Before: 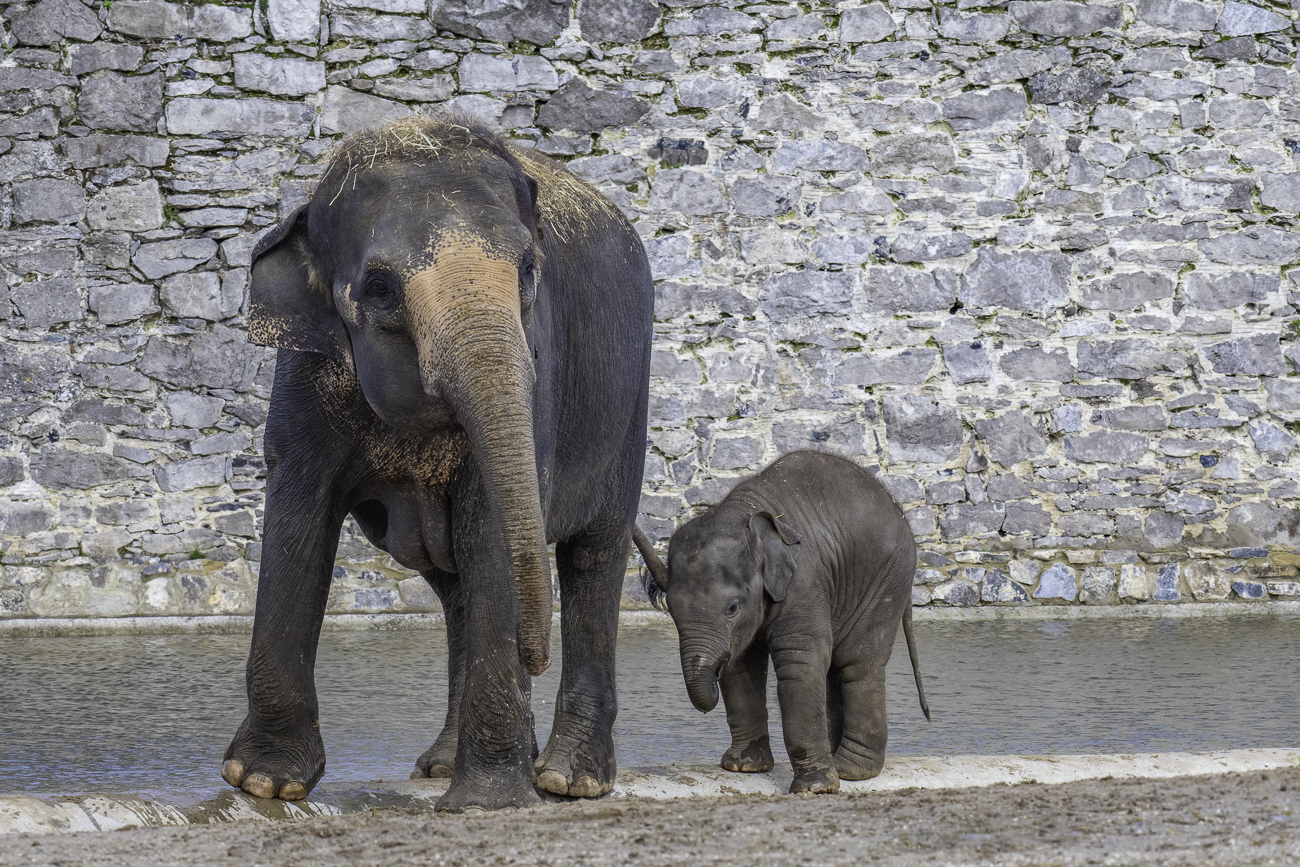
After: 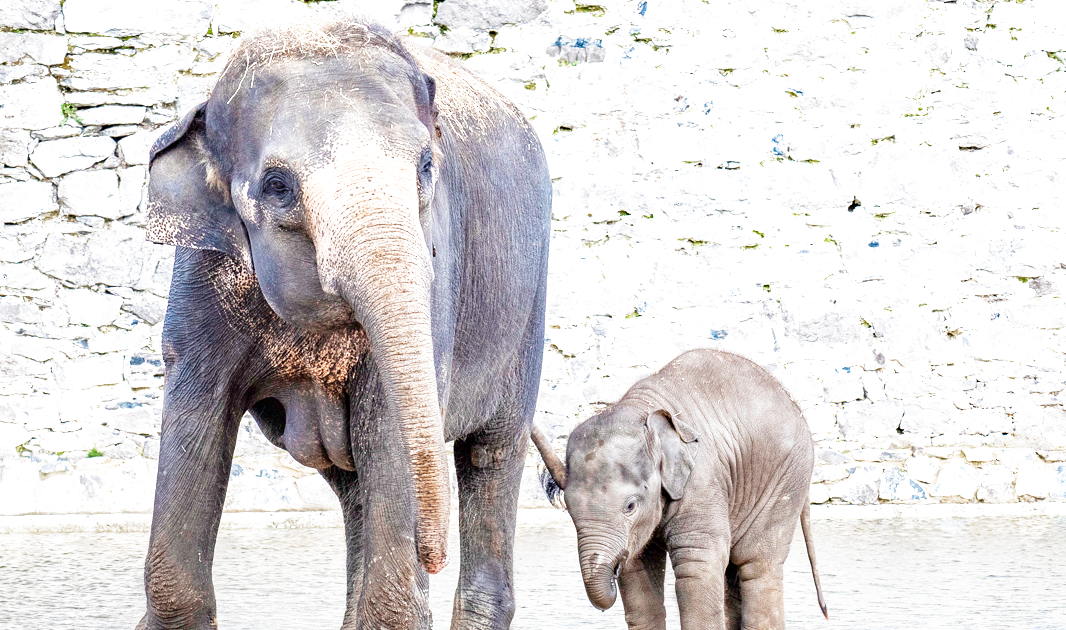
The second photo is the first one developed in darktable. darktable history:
crop: left 7.856%, top 11.836%, right 10.12%, bottom 15.387%
exposure: exposure 1 EV, compensate highlight preservation false
filmic rgb: middle gray luminance 10%, black relative exposure -8.61 EV, white relative exposure 3.3 EV, threshold 6 EV, target black luminance 0%, hardness 5.2, latitude 44.69%, contrast 1.302, highlights saturation mix 5%, shadows ↔ highlights balance 24.64%, add noise in highlights 0, preserve chrominance no, color science v3 (2019), use custom middle-gray values true, iterations of high-quality reconstruction 0, contrast in highlights soft, enable highlight reconstruction true
